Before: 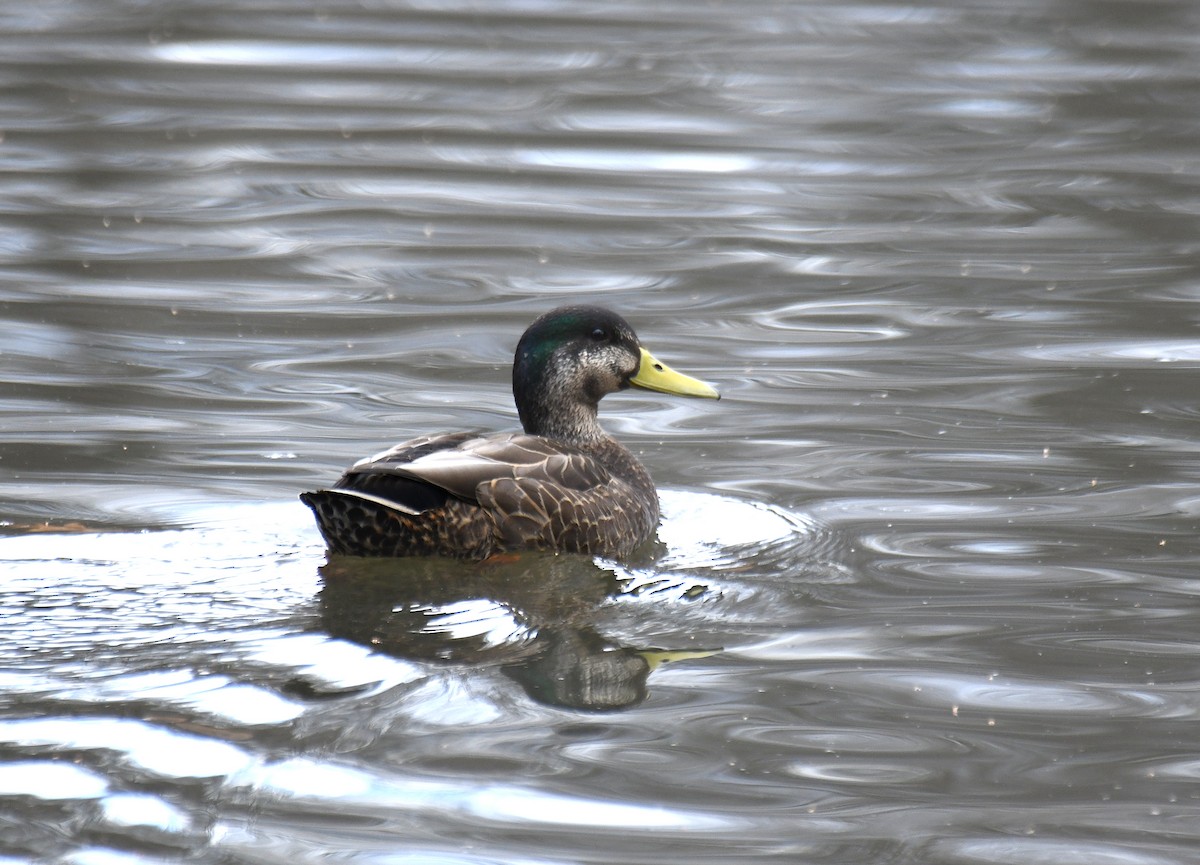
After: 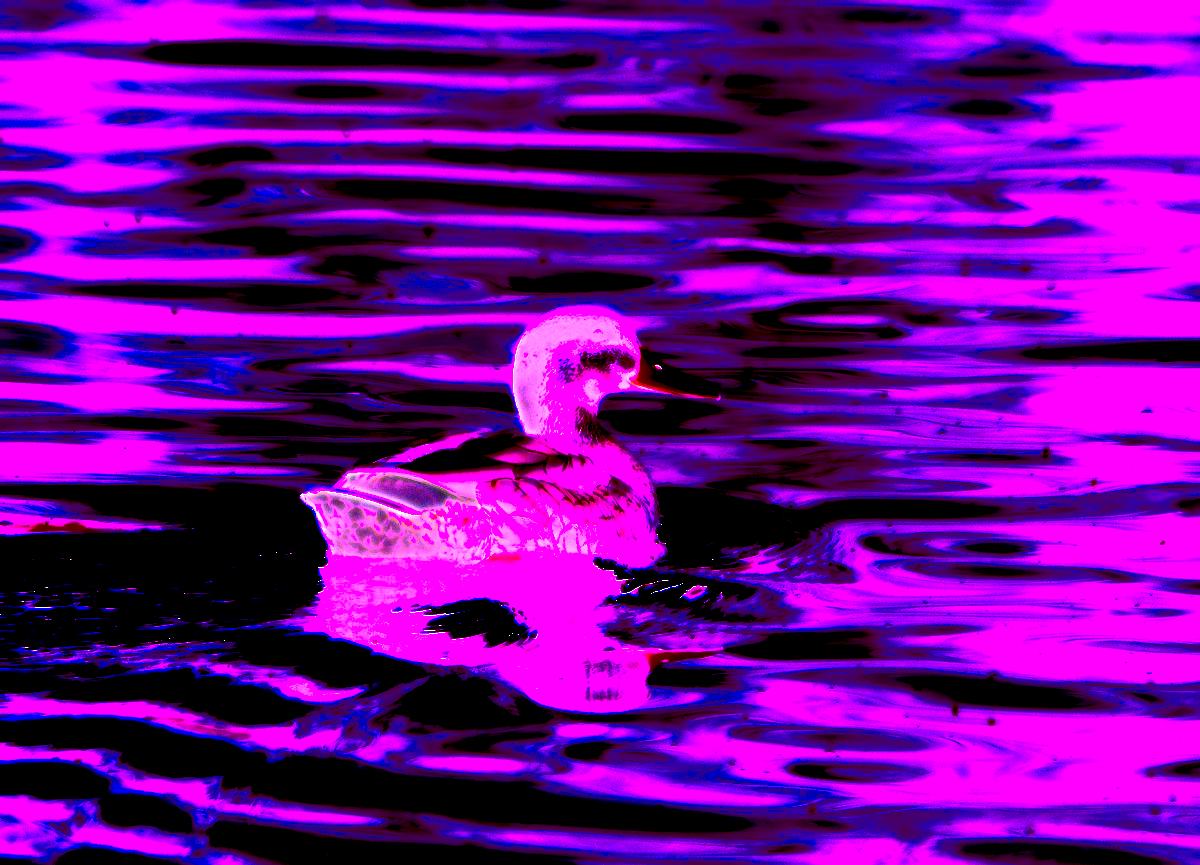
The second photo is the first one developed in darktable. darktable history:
grain: coarseness 0.09 ISO
white balance: red 8, blue 8
bloom: size 0%, threshold 54.82%, strength 8.31%
